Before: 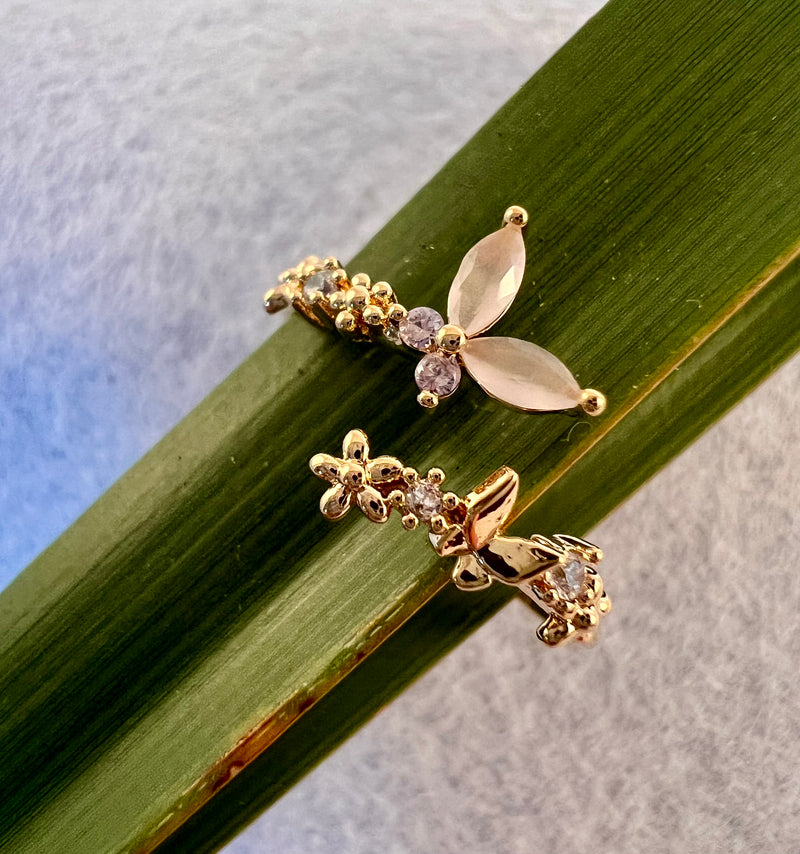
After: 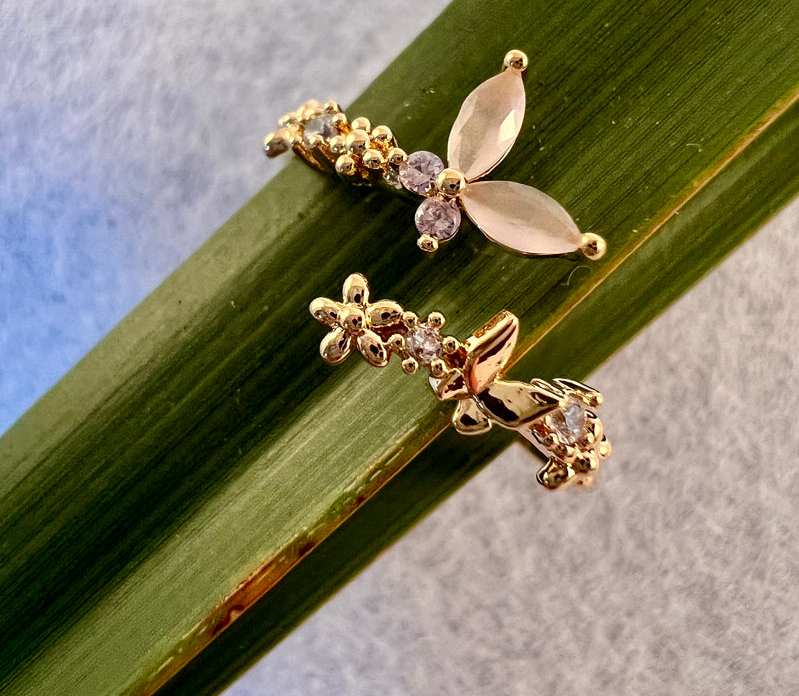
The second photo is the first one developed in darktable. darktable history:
crop and rotate: top 18.467%
